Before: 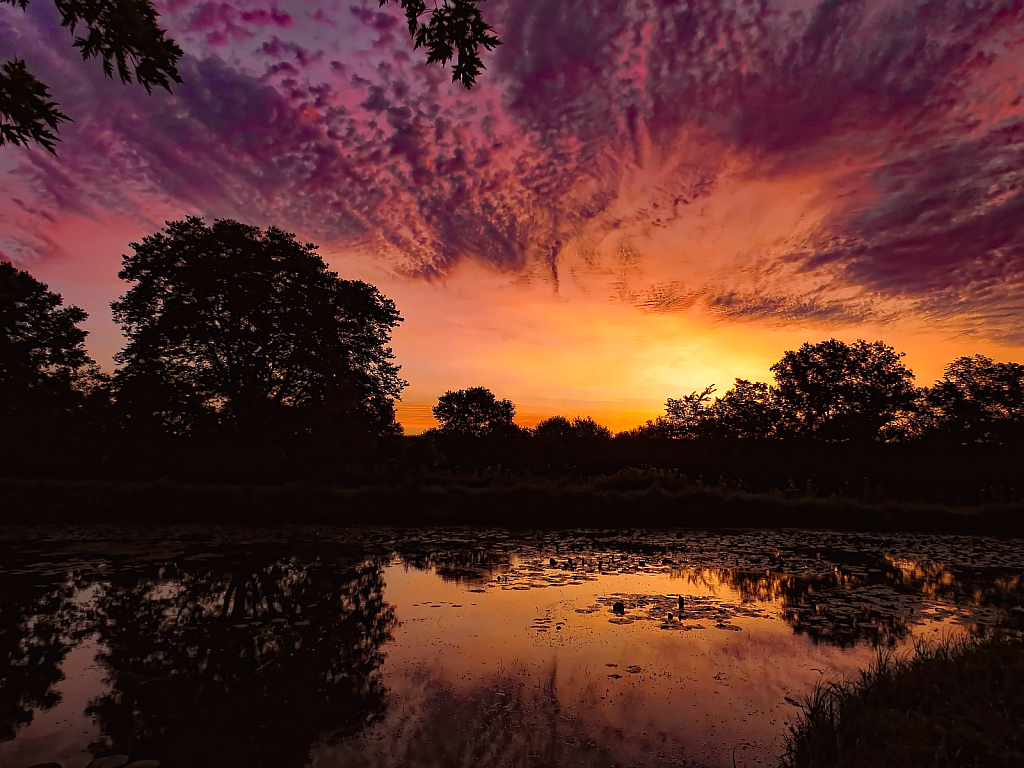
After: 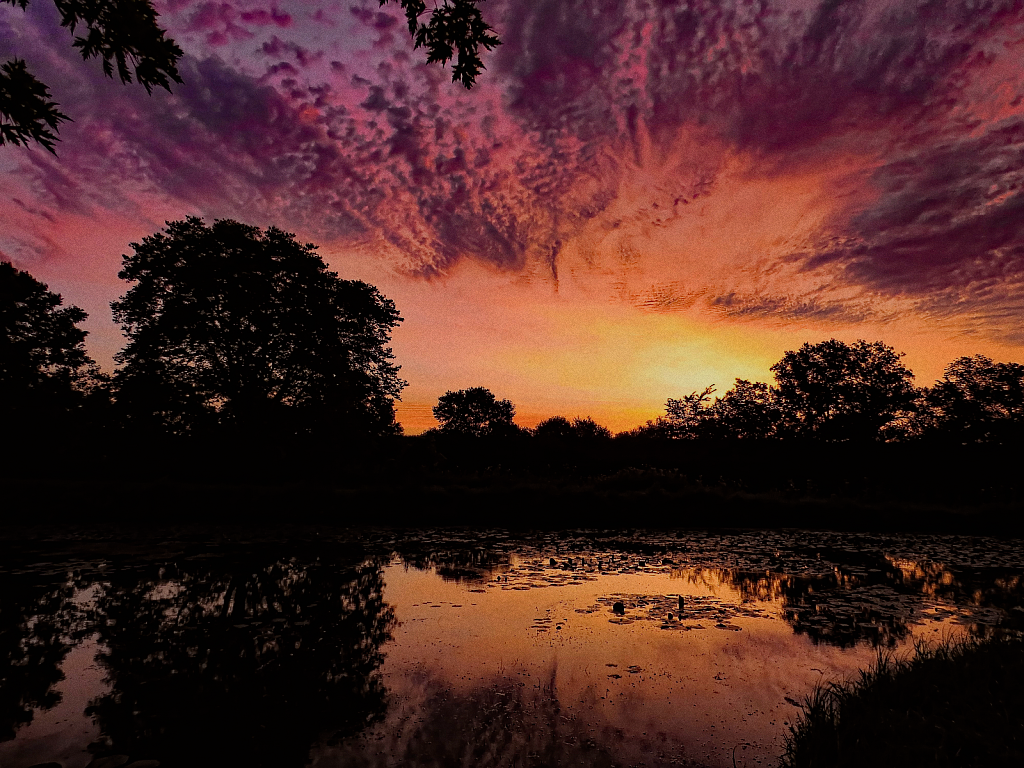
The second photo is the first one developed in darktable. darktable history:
grain: coarseness 0.09 ISO
filmic rgb: black relative exposure -7.65 EV, white relative exposure 4.56 EV, hardness 3.61
